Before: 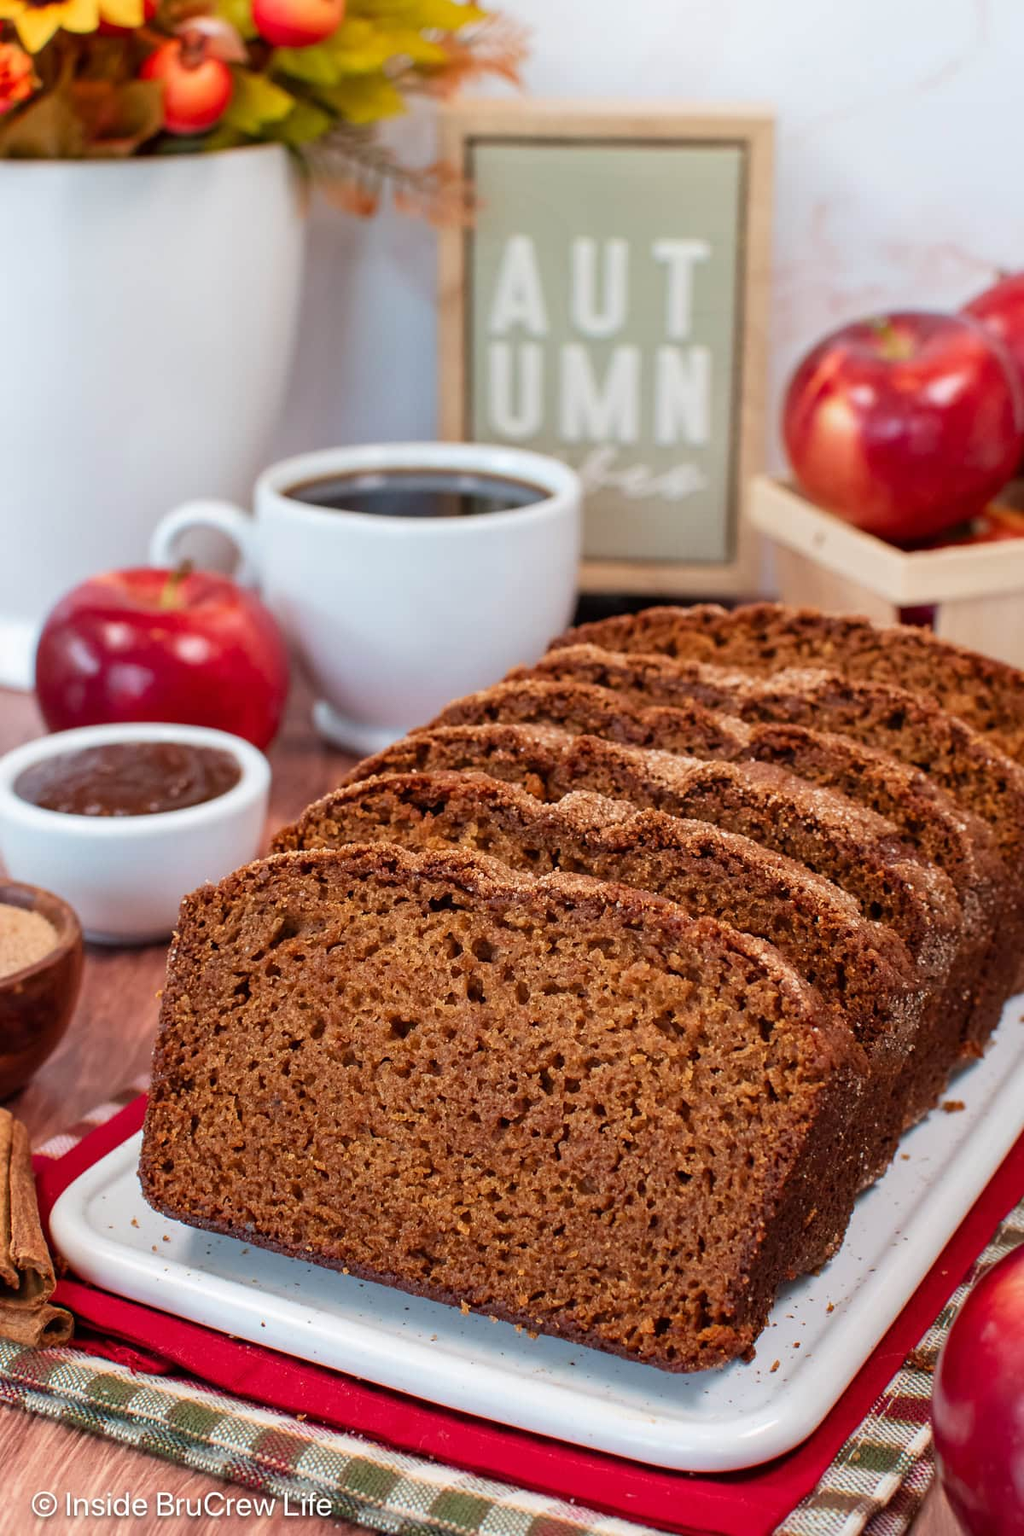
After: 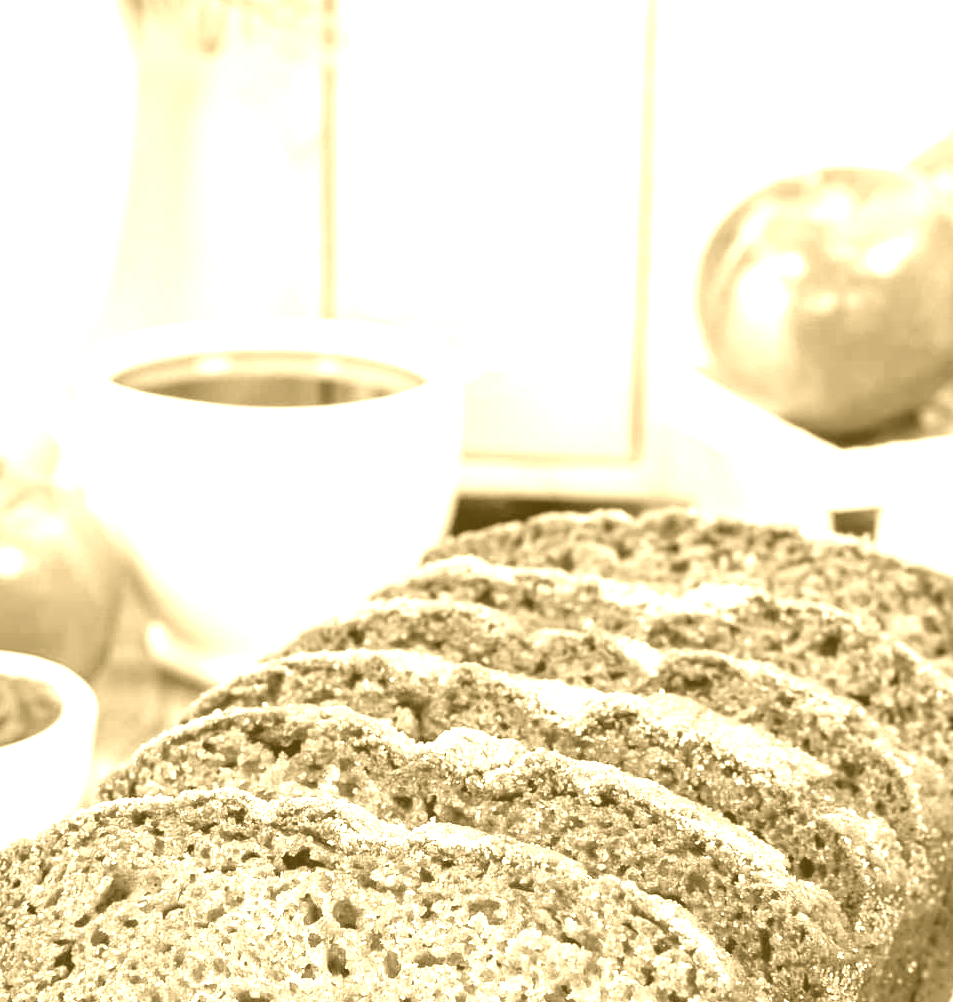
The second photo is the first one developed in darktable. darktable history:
white balance: red 0.984, blue 1.059
exposure: black level correction 0.001, exposure 1.3 EV, compensate highlight preservation false
colorize: hue 36°, source mix 100%
crop: left 18.38%, top 11.092%, right 2.134%, bottom 33.217%
